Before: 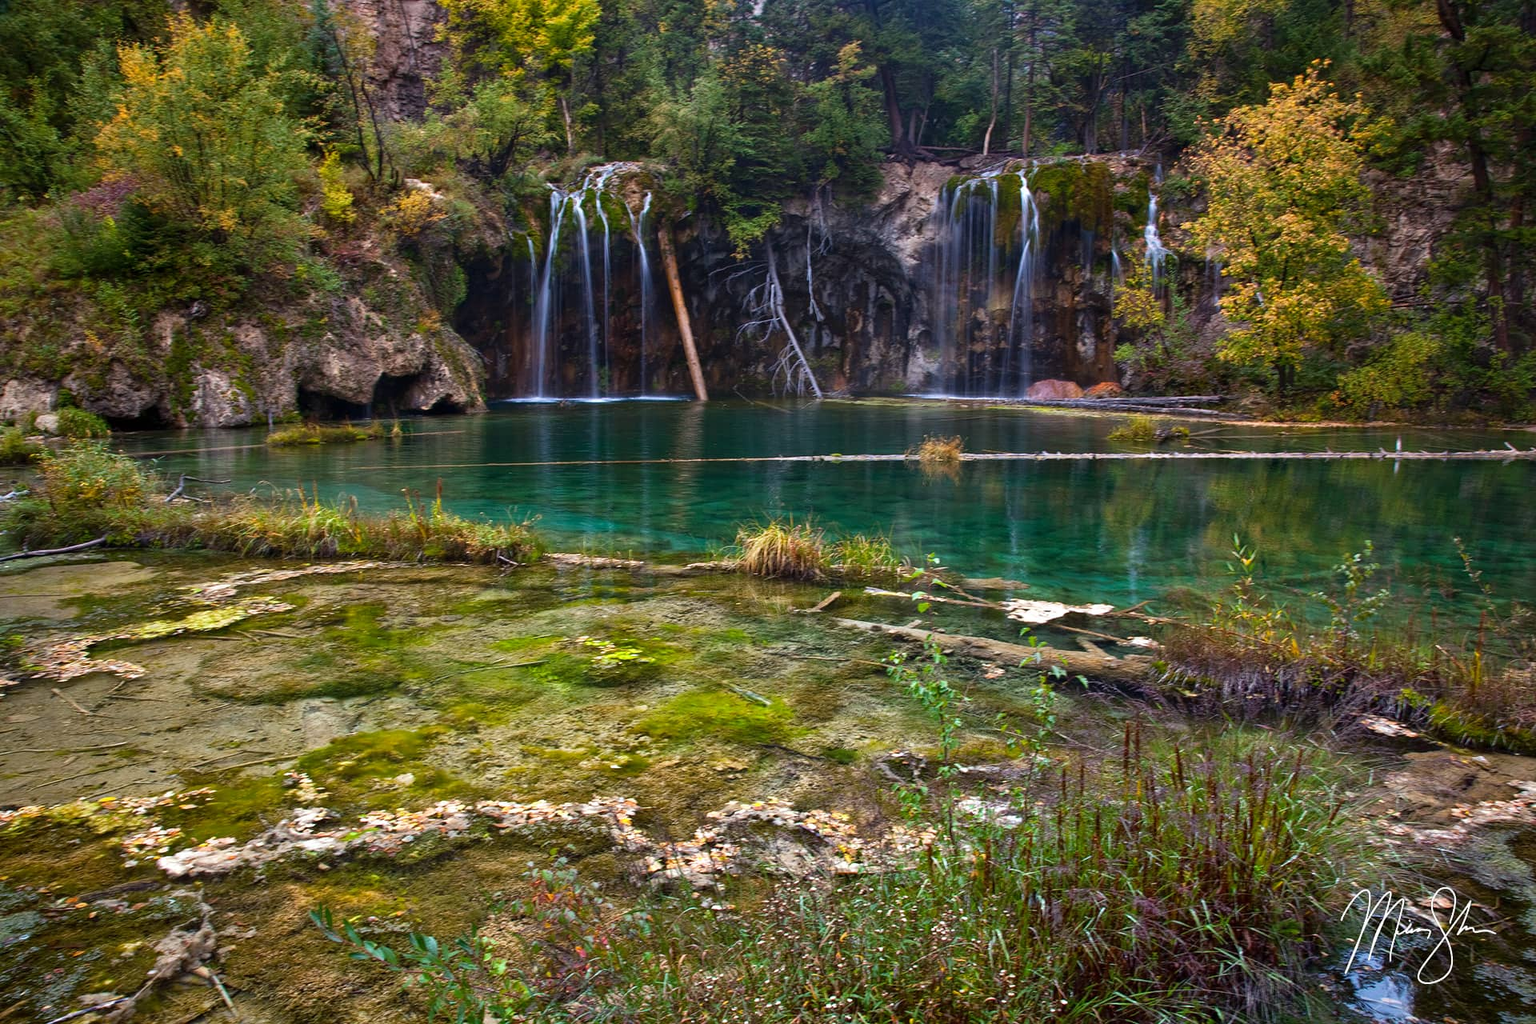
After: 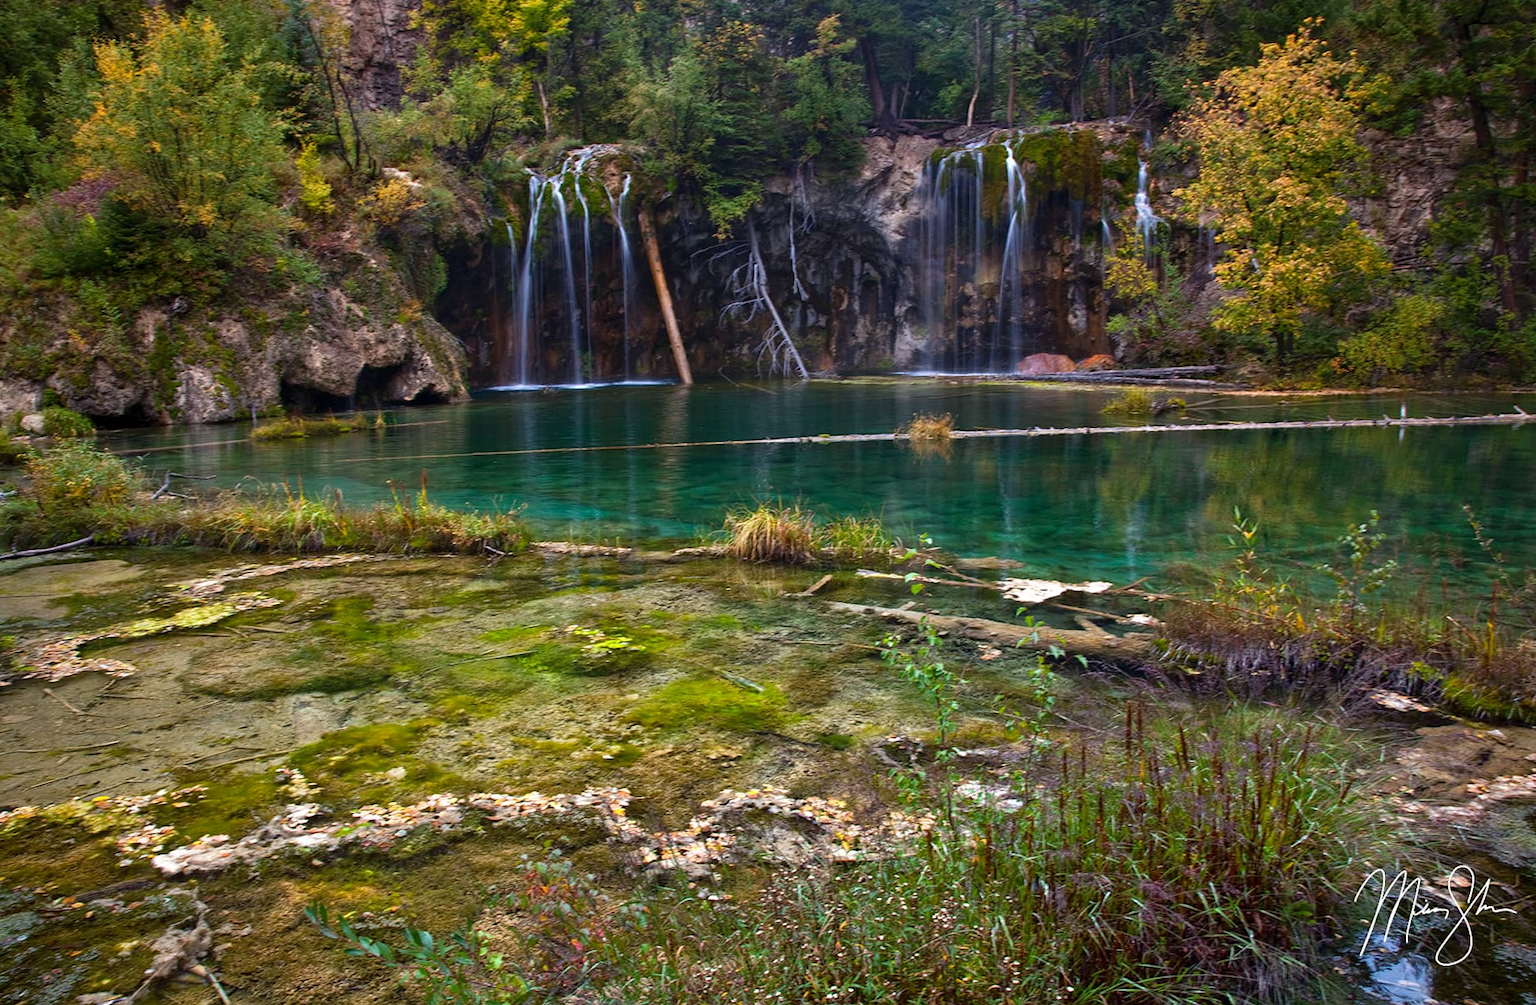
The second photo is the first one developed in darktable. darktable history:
base curve: curves: ch0 [(0, 0) (0.472, 0.455) (1, 1)], preserve colors none
rotate and perspective: rotation -1.32°, lens shift (horizontal) -0.031, crop left 0.015, crop right 0.985, crop top 0.047, crop bottom 0.982
